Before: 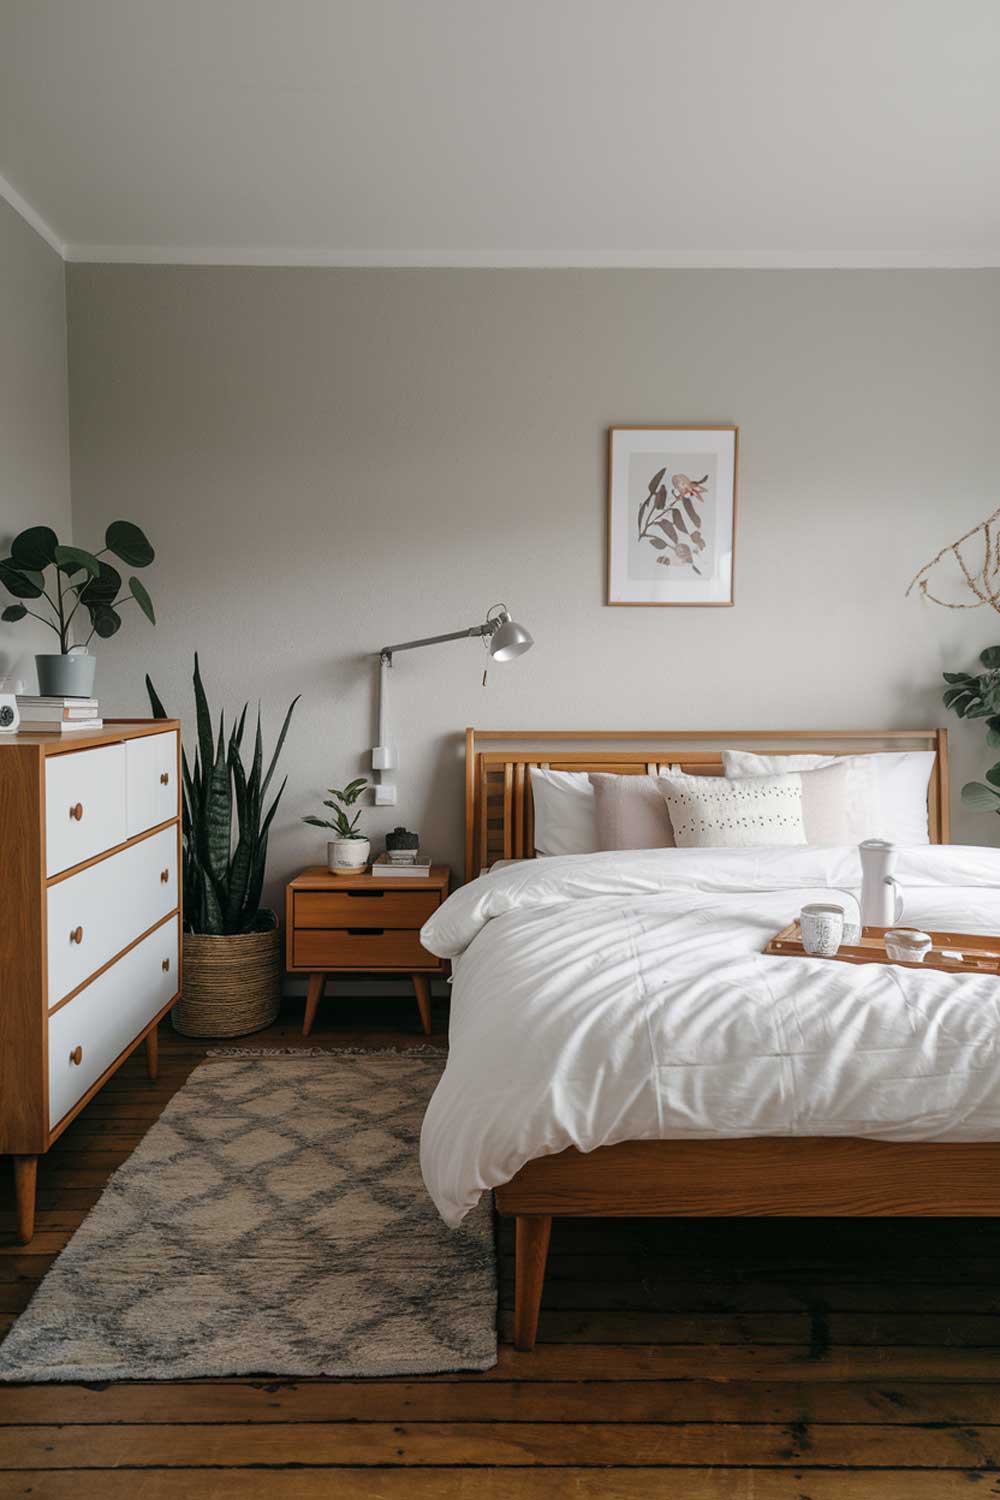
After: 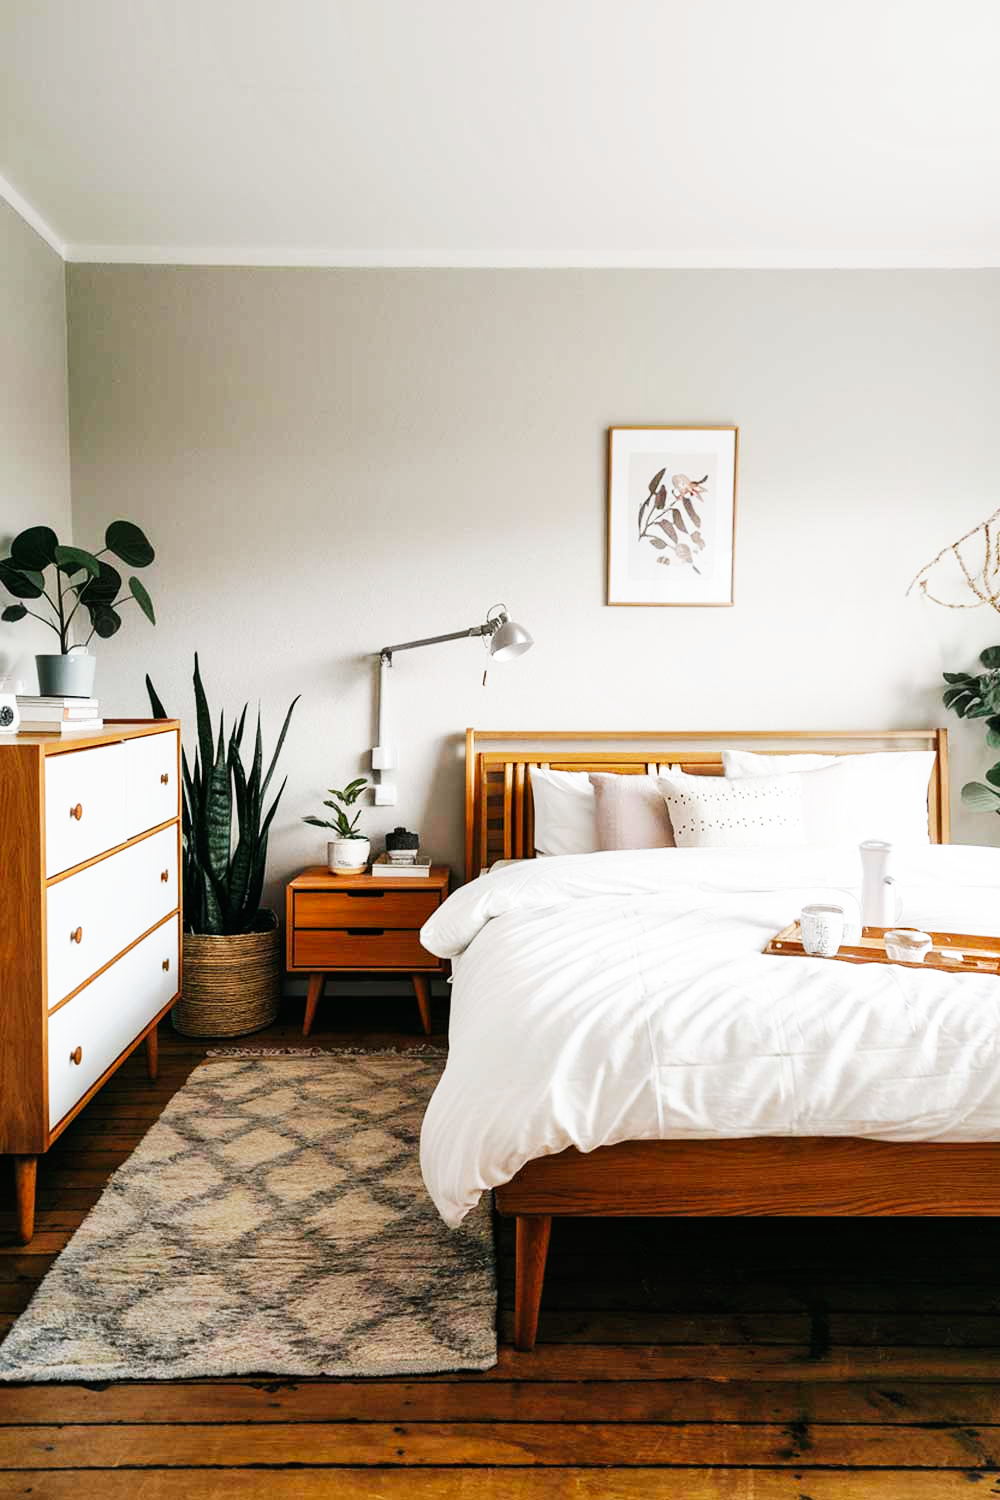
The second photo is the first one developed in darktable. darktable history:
shadows and highlights: shadows 37.27, highlights -28.18, soften with gaussian
base curve: curves: ch0 [(0, 0) (0.007, 0.004) (0.027, 0.03) (0.046, 0.07) (0.207, 0.54) (0.442, 0.872) (0.673, 0.972) (1, 1)], preserve colors none
